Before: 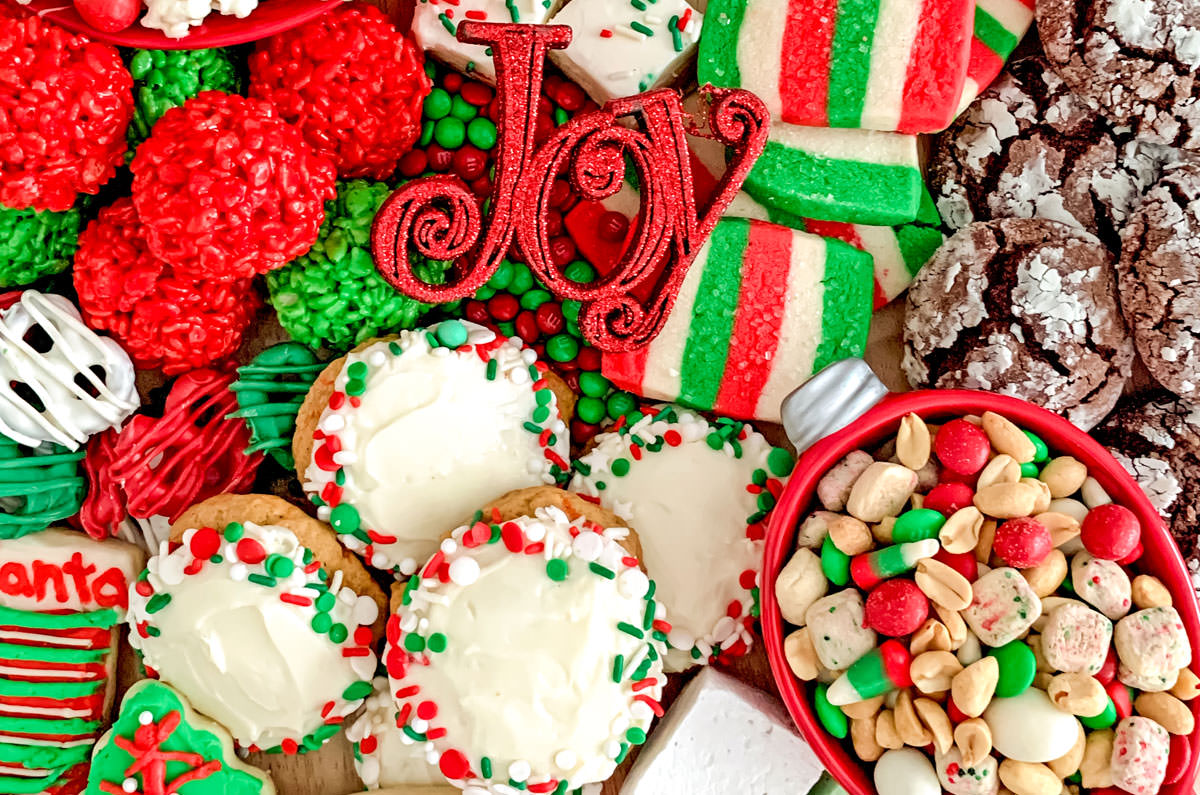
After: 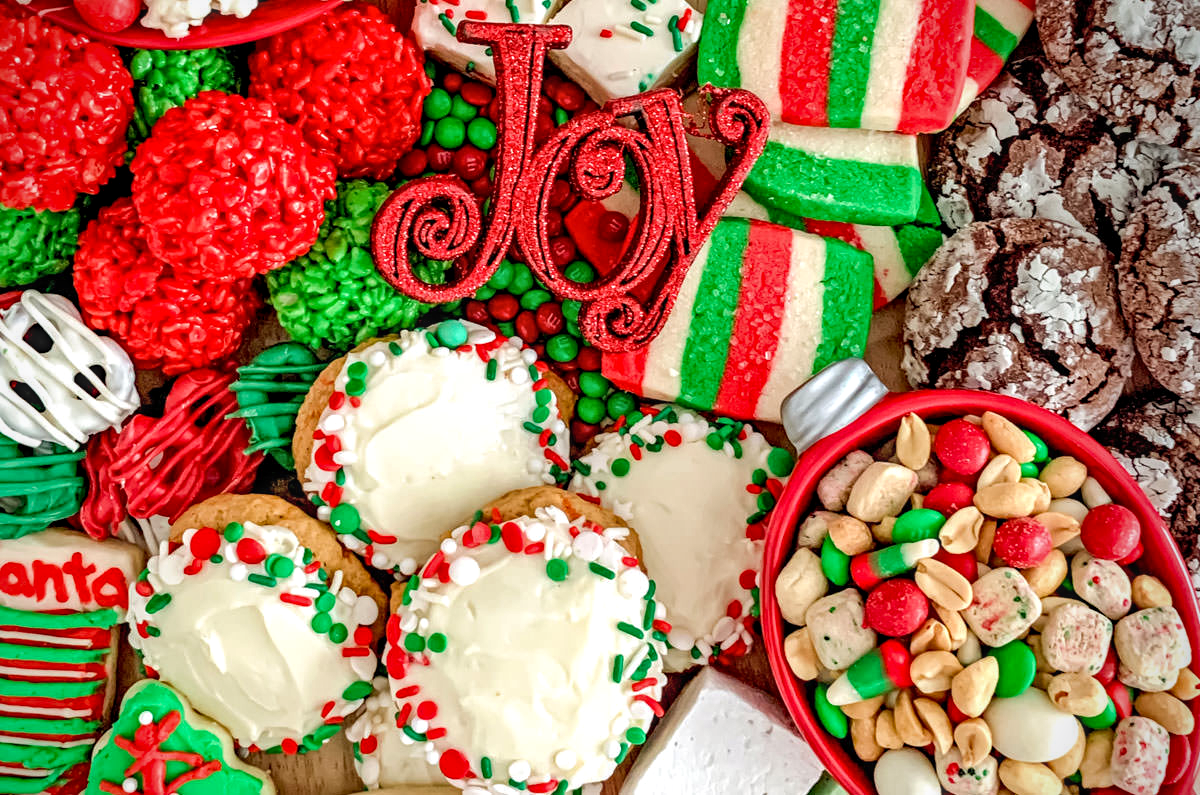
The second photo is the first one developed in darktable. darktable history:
vignetting: saturation -0.003, center (-0.077, 0.066), unbound false
haze removal: compatibility mode true, adaptive false
local contrast: on, module defaults
